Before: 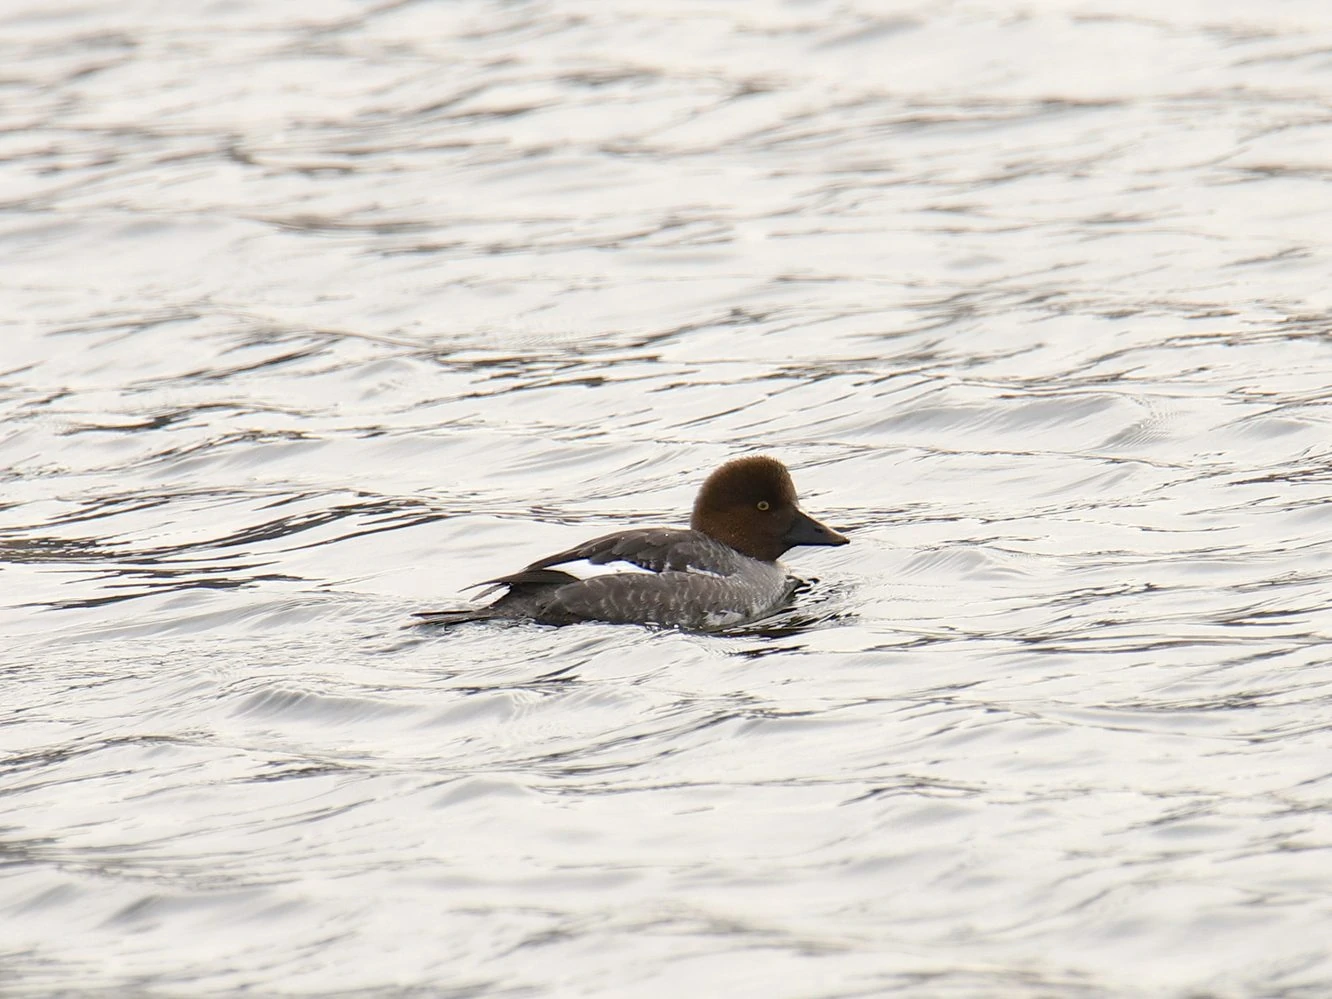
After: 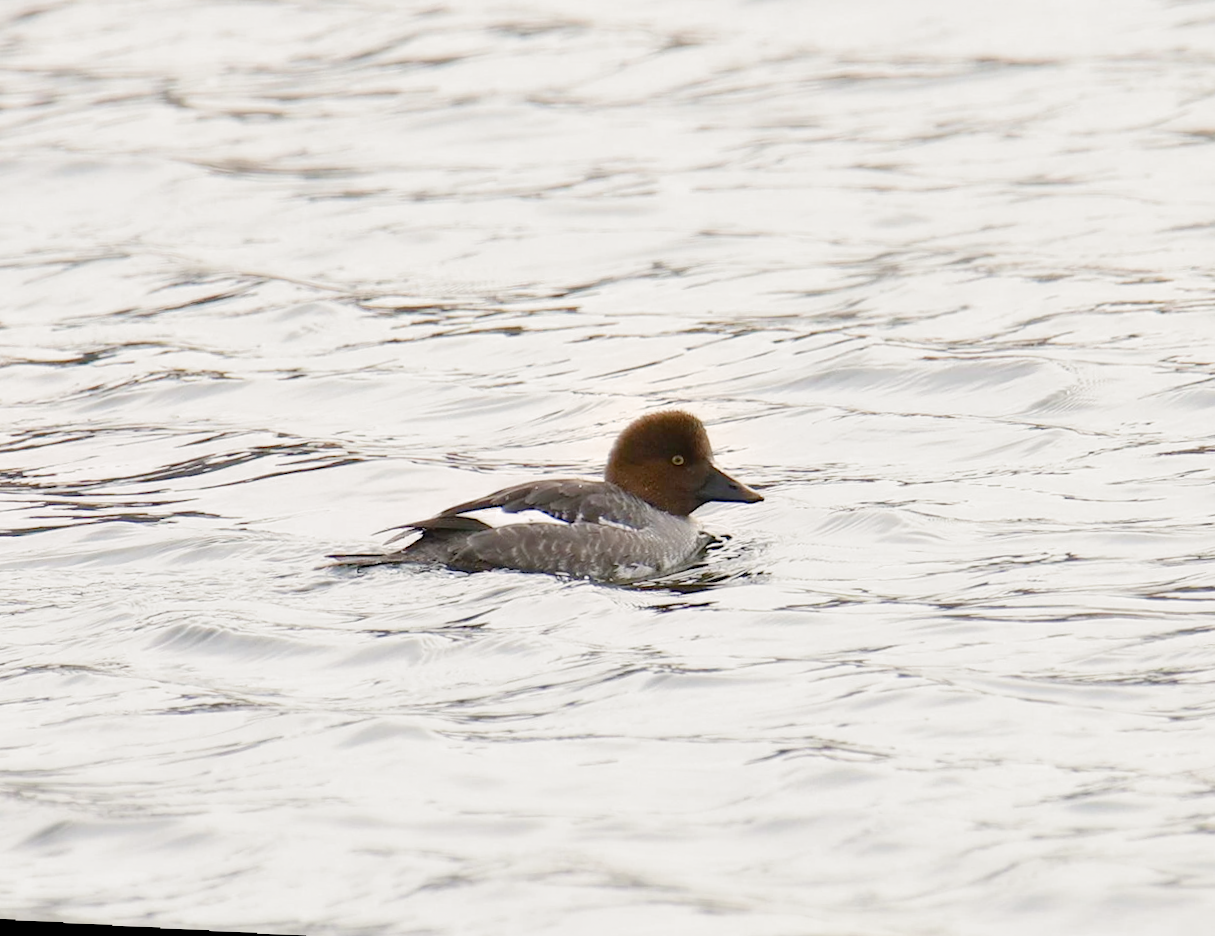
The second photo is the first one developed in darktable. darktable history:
crop and rotate: angle -1.96°, left 3.097%, top 4.154%, right 1.586%, bottom 0.529%
rotate and perspective: lens shift (horizontal) -0.055, automatic cropping off
exposure: exposure 0.6 EV, compensate highlight preservation false
filmic rgb: black relative exposure -16 EV, threshold -0.33 EV, transition 3.19 EV, structure ↔ texture 100%, target black luminance 0%, hardness 7.57, latitude 72.96%, contrast 0.908, highlights saturation mix 10%, shadows ↔ highlights balance -0.38%, add noise in highlights 0, preserve chrominance no, color science v4 (2020), iterations of high-quality reconstruction 10, enable highlight reconstruction true
